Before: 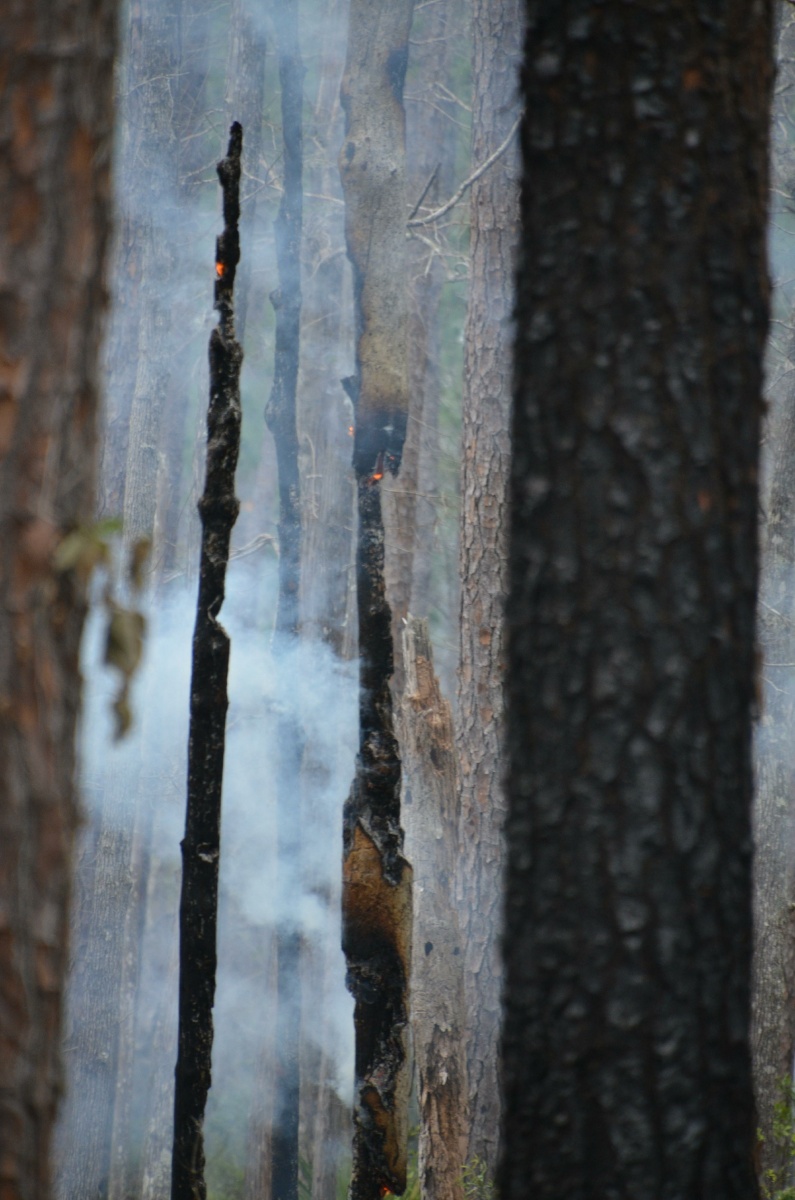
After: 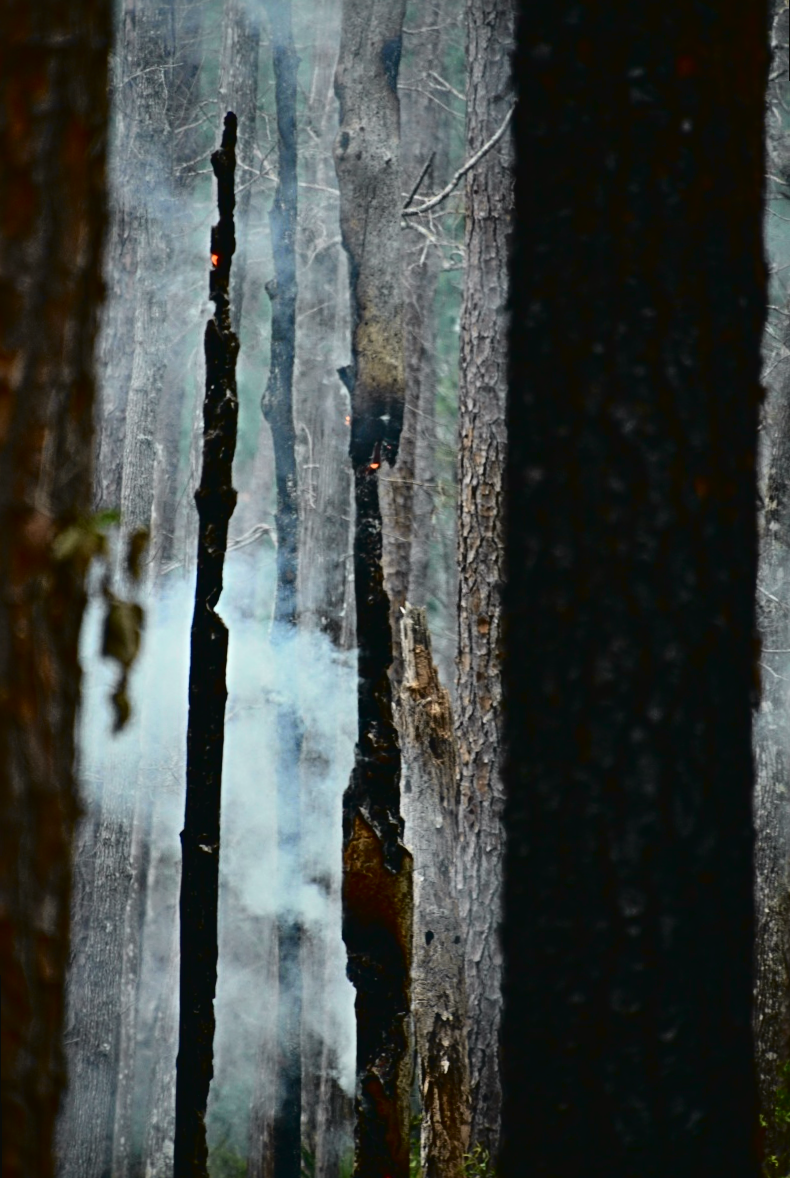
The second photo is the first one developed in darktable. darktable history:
tone curve: curves: ch0 [(0.003, 0.029) (0.037, 0.036) (0.149, 0.117) (0.297, 0.318) (0.422, 0.474) (0.531, 0.6) (0.743, 0.809) (0.877, 0.901) (1, 0.98)]; ch1 [(0, 0) (0.305, 0.325) (0.453, 0.437) (0.482, 0.479) (0.501, 0.5) (0.506, 0.503) (0.567, 0.572) (0.605, 0.608) (0.668, 0.69) (1, 1)]; ch2 [(0, 0) (0.313, 0.306) (0.4, 0.399) (0.45, 0.48) (0.499, 0.502) (0.512, 0.523) (0.57, 0.595) (0.653, 0.662) (1, 1)], color space Lab, independent channels, preserve colors none
sharpen: radius 4.883
tone equalizer: -8 EV 0.06 EV, smoothing diameter 25%, edges refinement/feathering 10, preserve details guided filter
rotate and perspective: rotation -0.45°, automatic cropping original format, crop left 0.008, crop right 0.992, crop top 0.012, crop bottom 0.988
contrast brightness saturation: contrast 0.19, brightness -0.24, saturation 0.11
